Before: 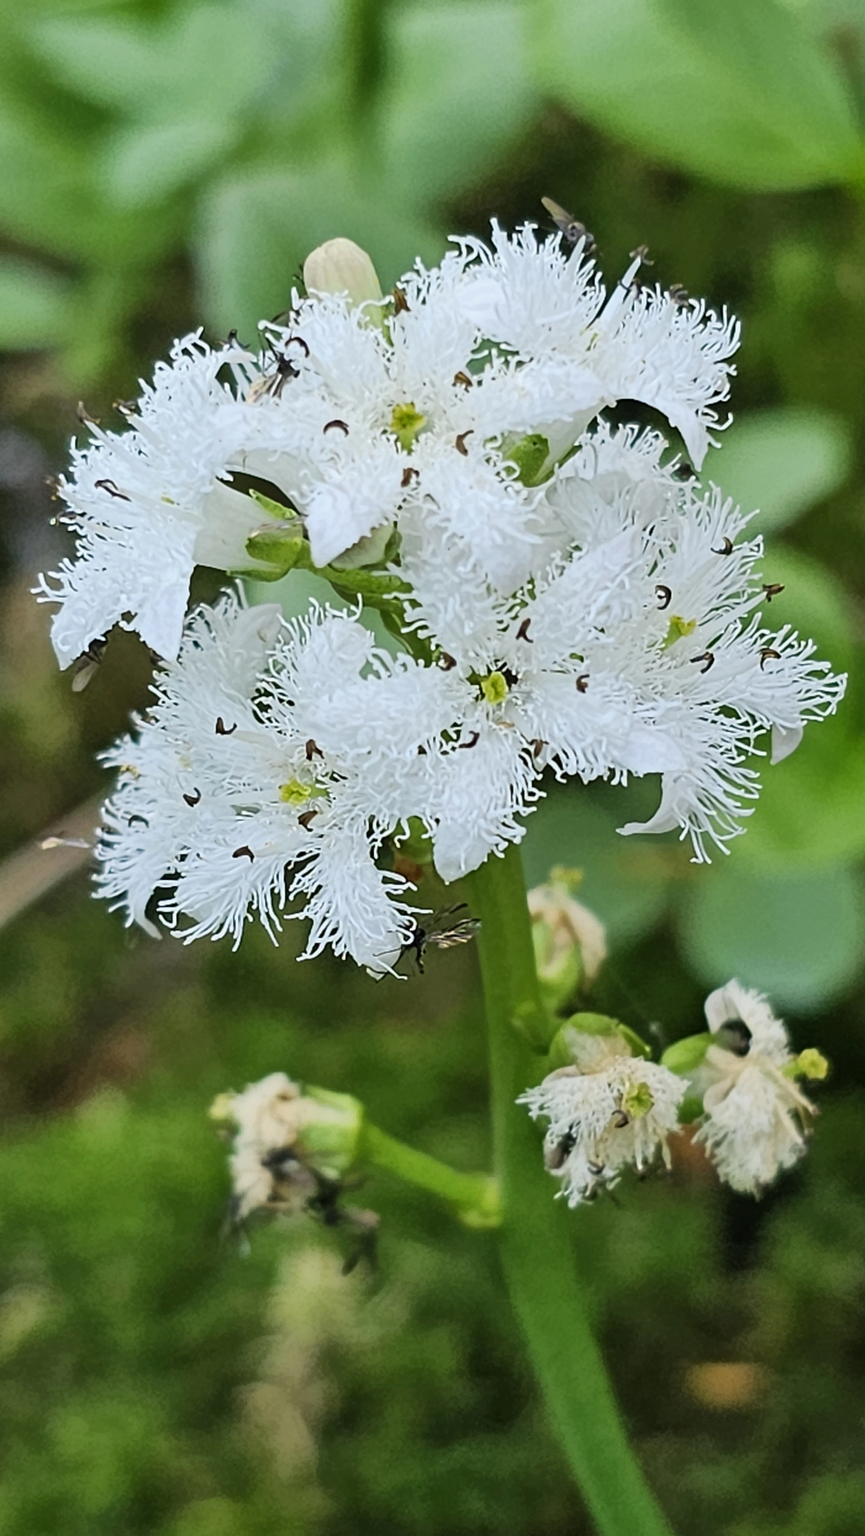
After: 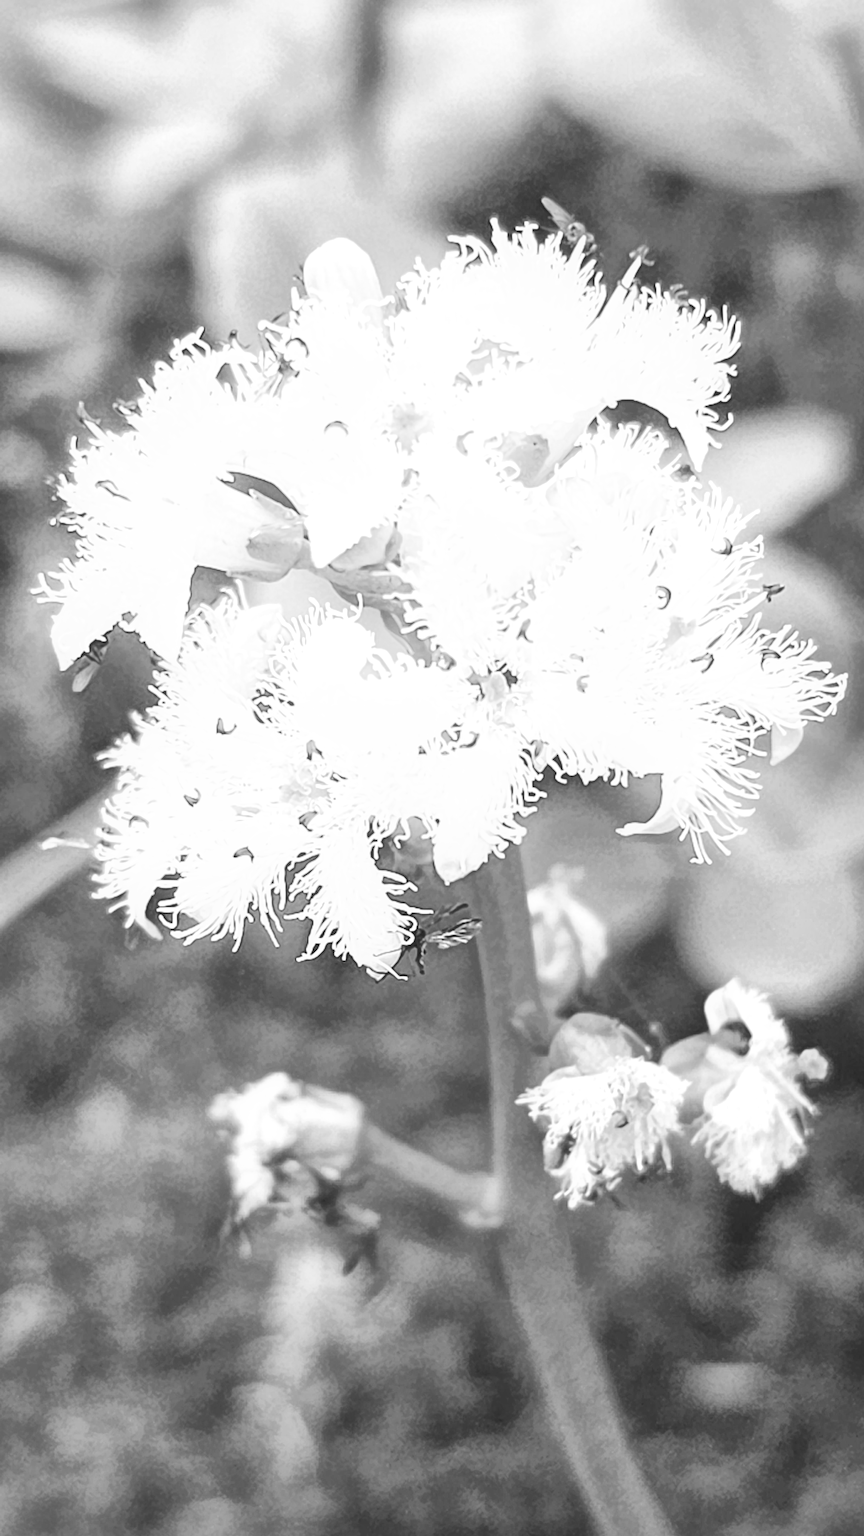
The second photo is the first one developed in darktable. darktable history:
monochrome: on, module defaults
tone curve: curves: ch0 [(0, 0) (0.003, 0.115) (0.011, 0.133) (0.025, 0.157) (0.044, 0.182) (0.069, 0.209) (0.1, 0.239) (0.136, 0.279) (0.177, 0.326) (0.224, 0.379) (0.277, 0.436) (0.335, 0.507) (0.399, 0.587) (0.468, 0.671) (0.543, 0.75) (0.623, 0.837) (0.709, 0.916) (0.801, 0.978) (0.898, 0.985) (1, 1)], preserve colors none
global tonemap: drago (1, 100), detail 1
color calibration: output gray [0.22, 0.42, 0.37, 0], gray › normalize channels true, illuminant same as pipeline (D50), adaptation XYZ, x 0.346, y 0.359, gamut compression 0
shadows and highlights: shadows -40.15, highlights 62.88, soften with gaussian
white balance: red 0.948, green 1.02, blue 1.176
